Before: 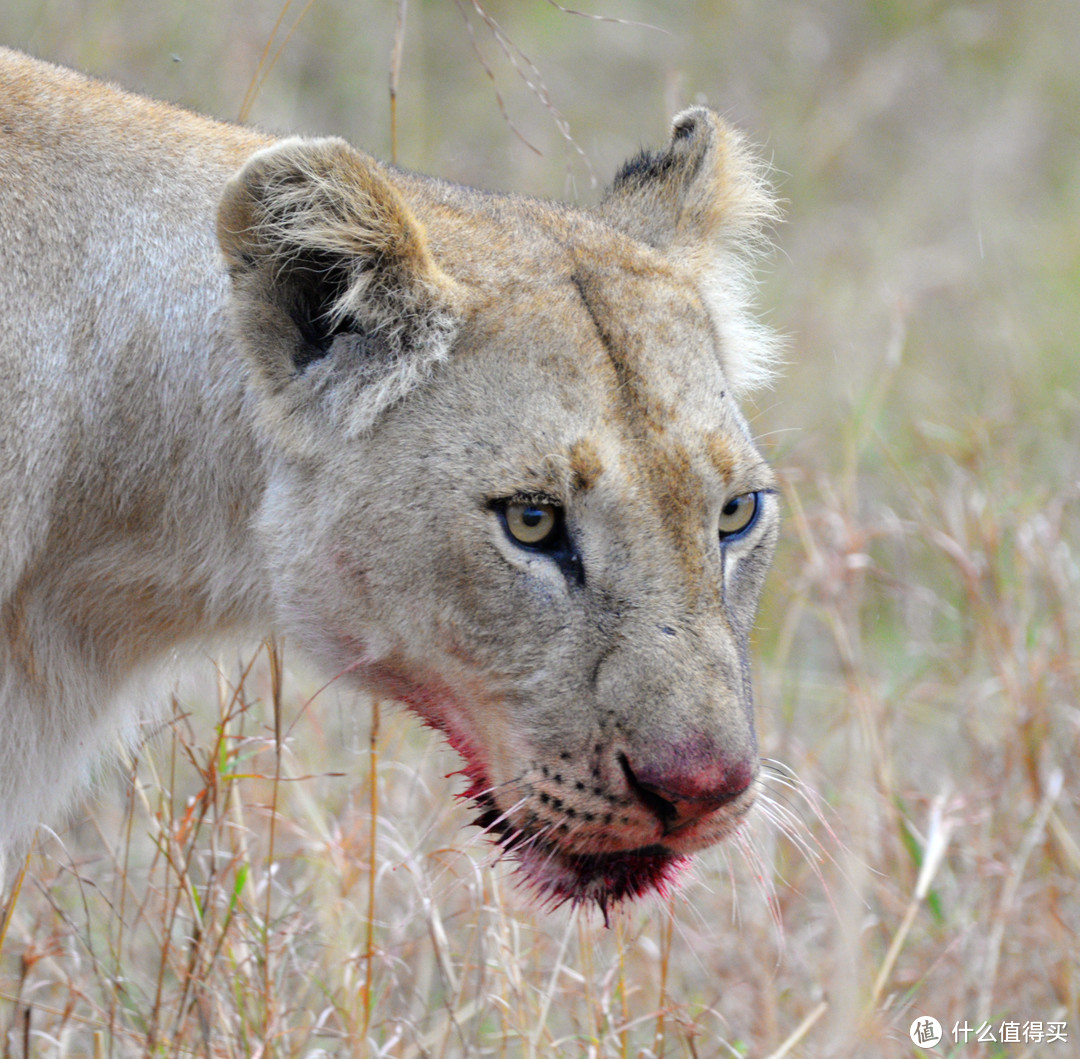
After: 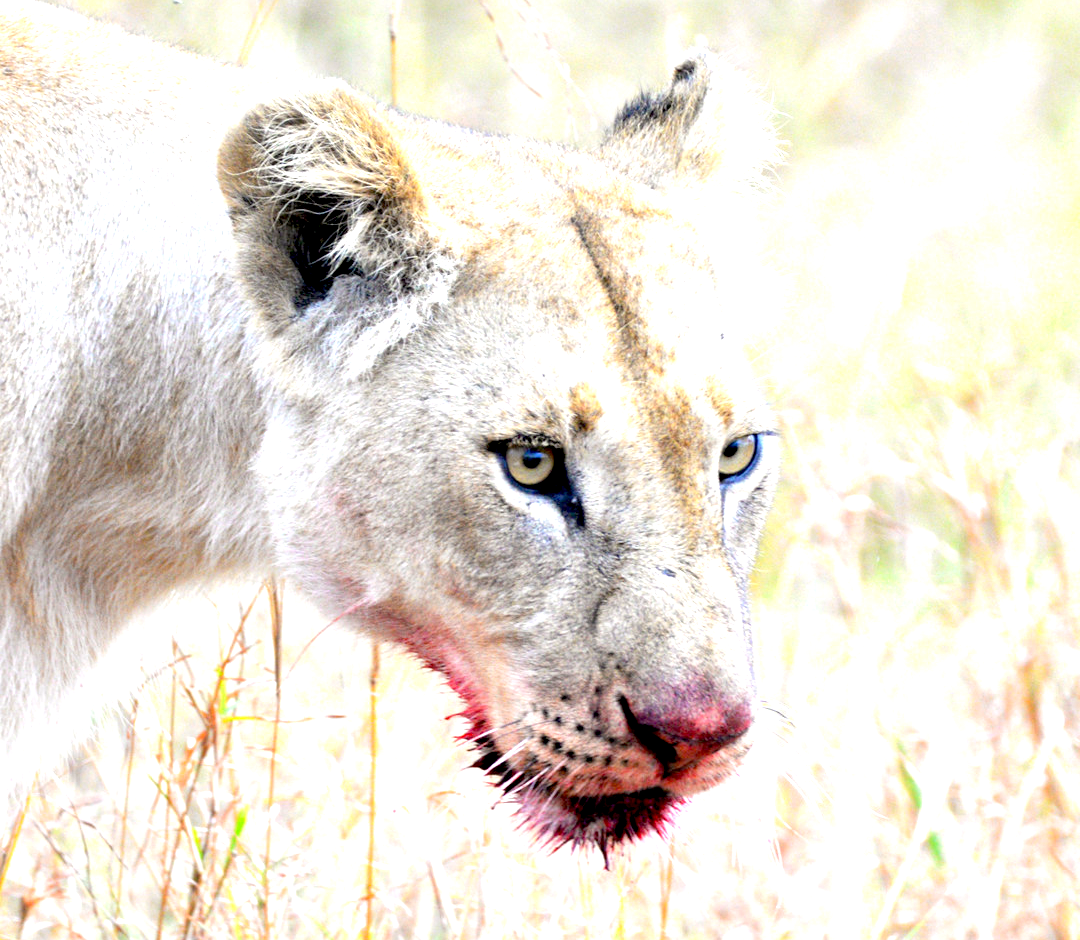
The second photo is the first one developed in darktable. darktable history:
exposure: black level correction 0.009, exposure 1.425 EV, compensate highlight preservation false
crop and rotate: top 5.609%, bottom 5.609%
